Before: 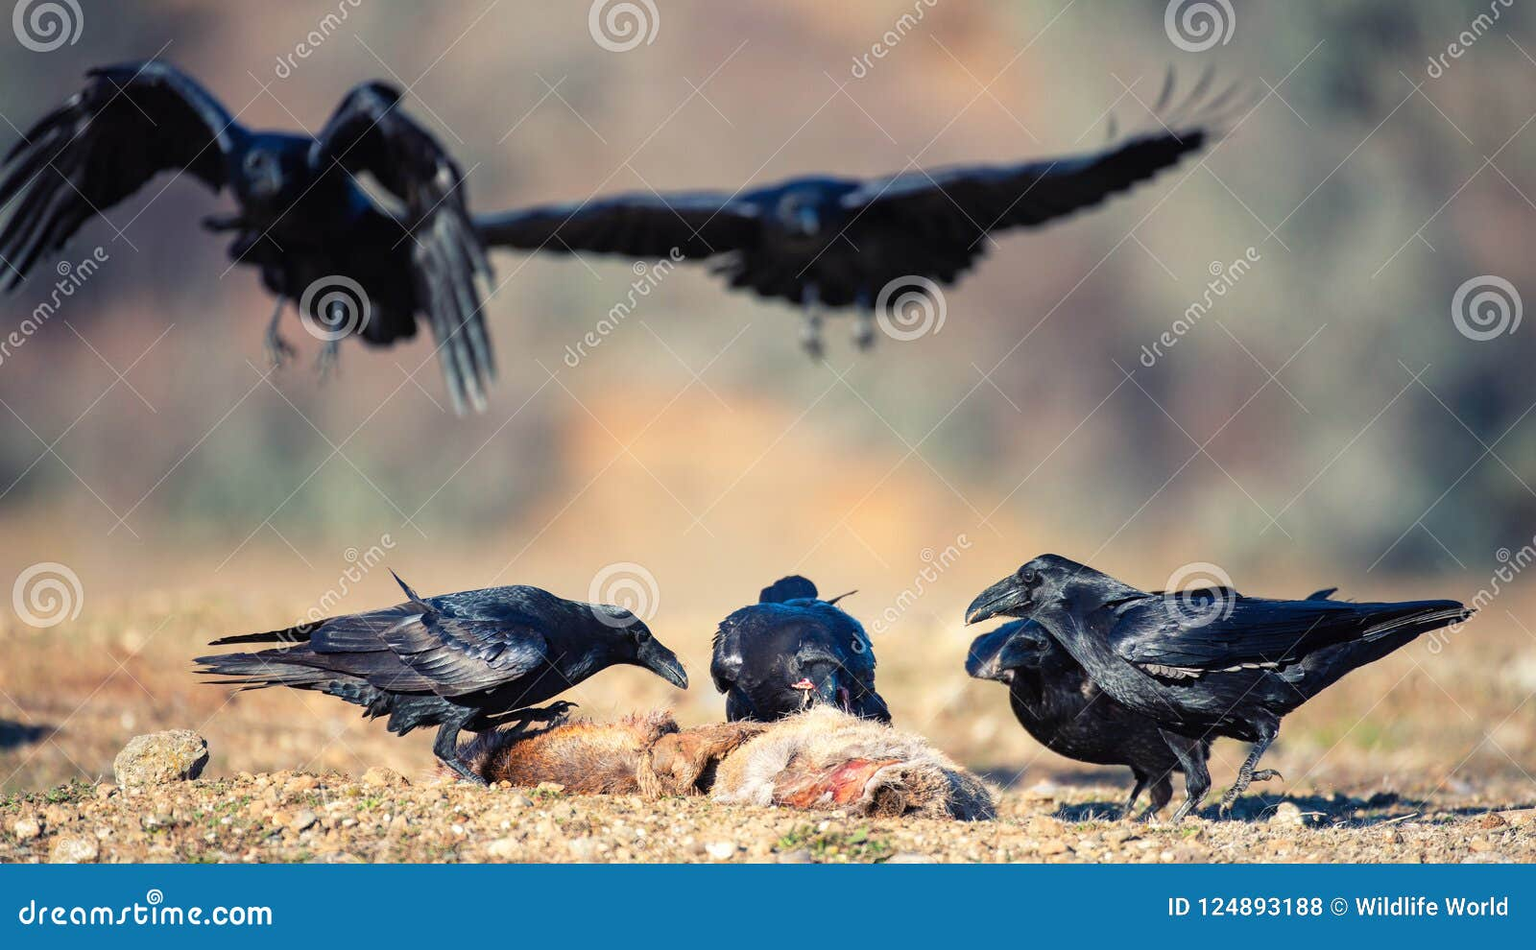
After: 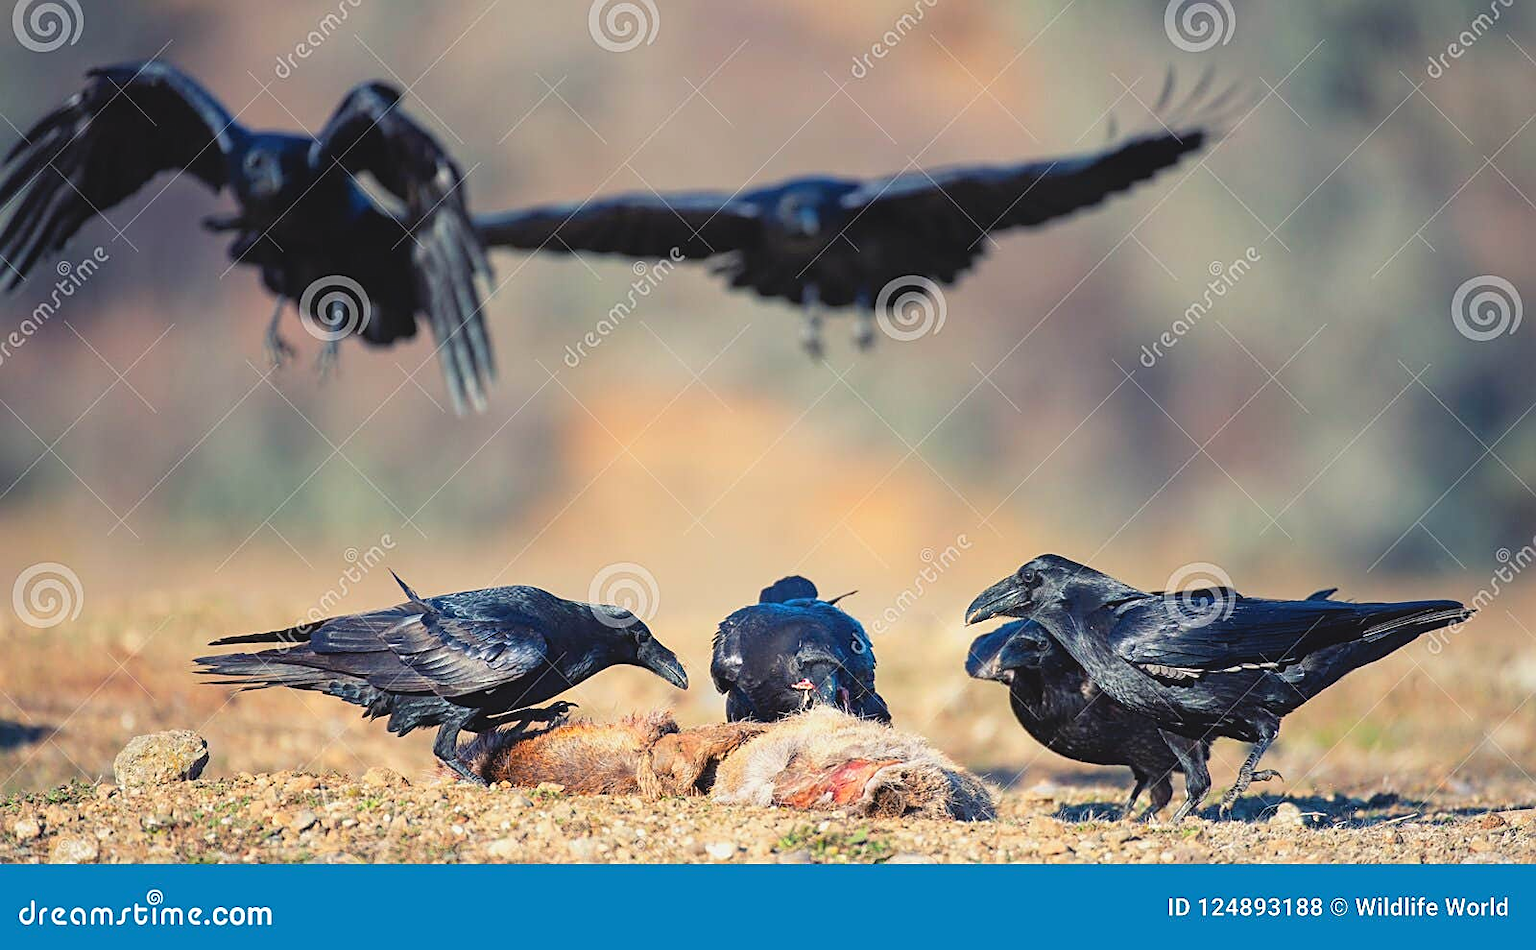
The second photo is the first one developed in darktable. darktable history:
contrast brightness saturation: contrast -0.095, brightness 0.049, saturation 0.08
sharpen: on, module defaults
